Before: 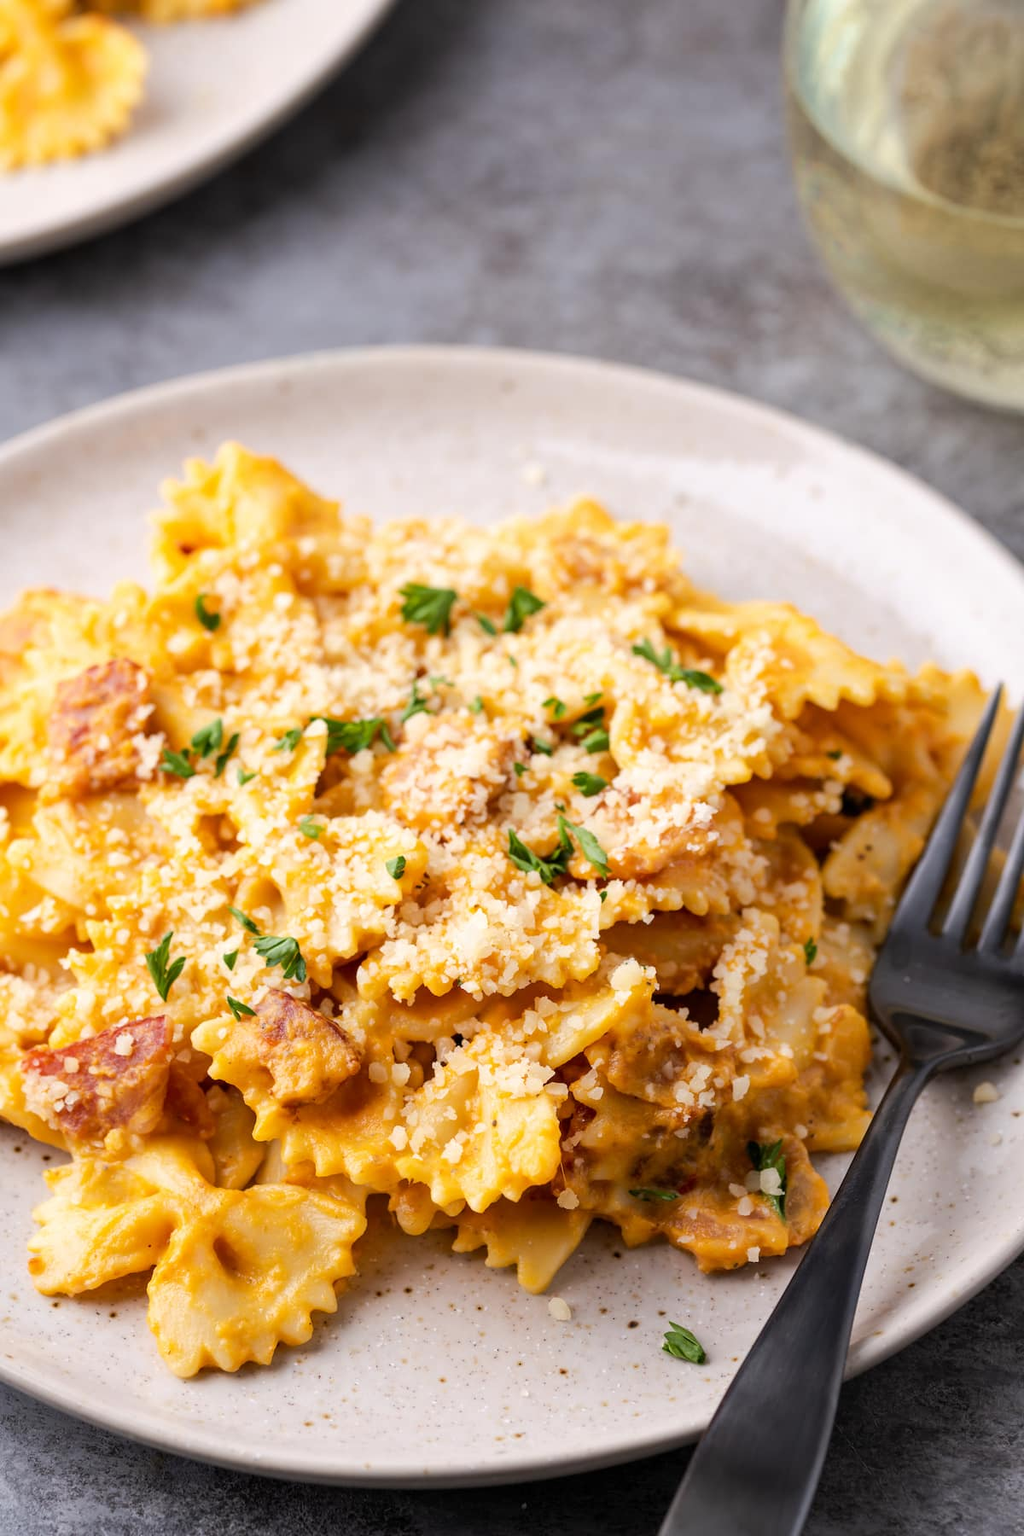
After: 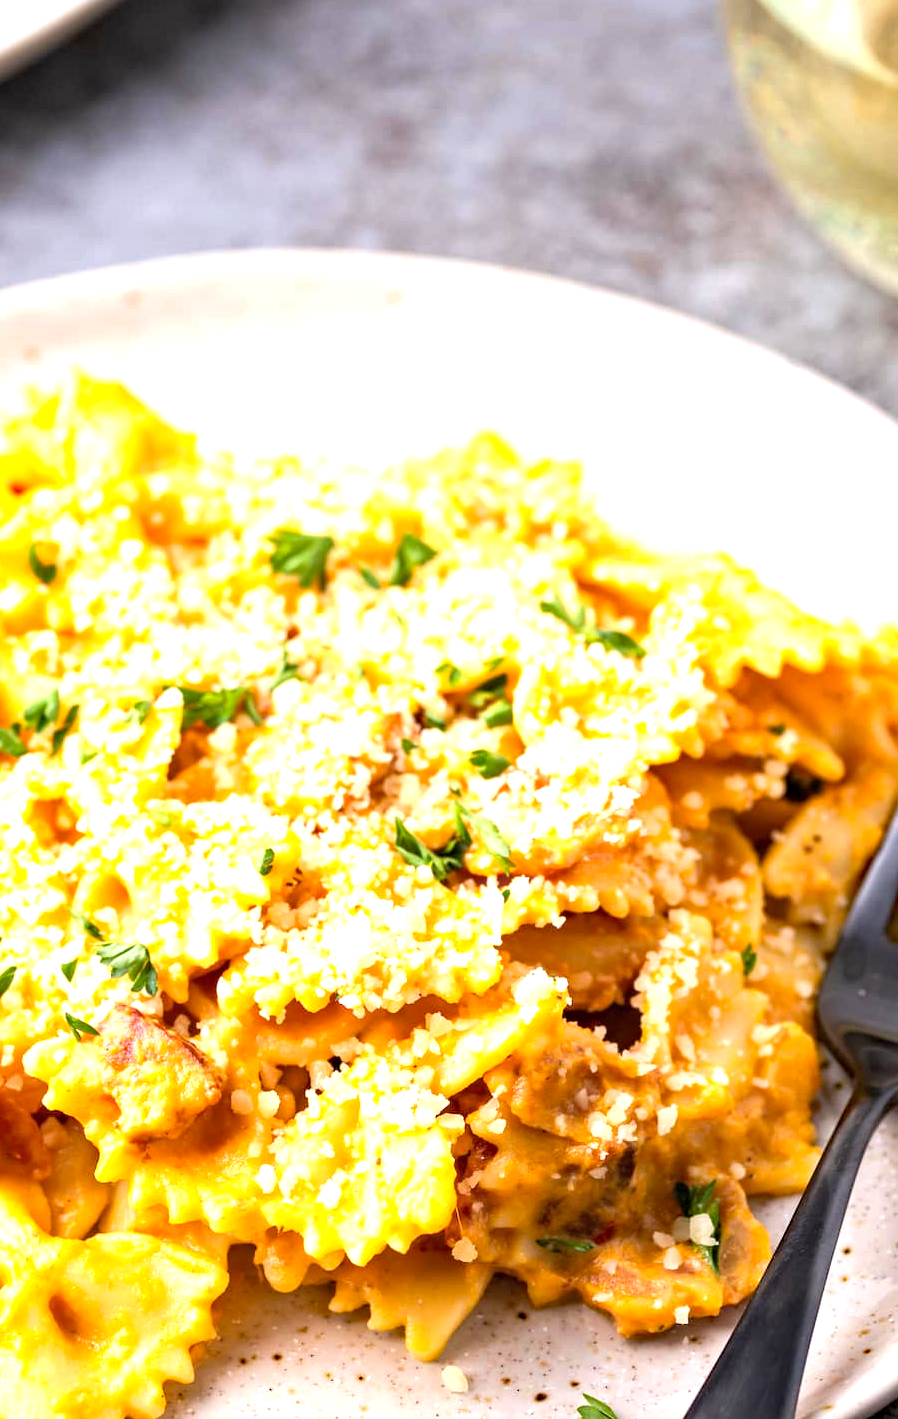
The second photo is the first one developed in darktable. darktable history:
exposure: exposure 1.15 EV, compensate highlight preservation false
crop: left 16.768%, top 8.653%, right 8.362%, bottom 12.485%
haze removal: strength 0.29, distance 0.25, compatibility mode true, adaptive false
